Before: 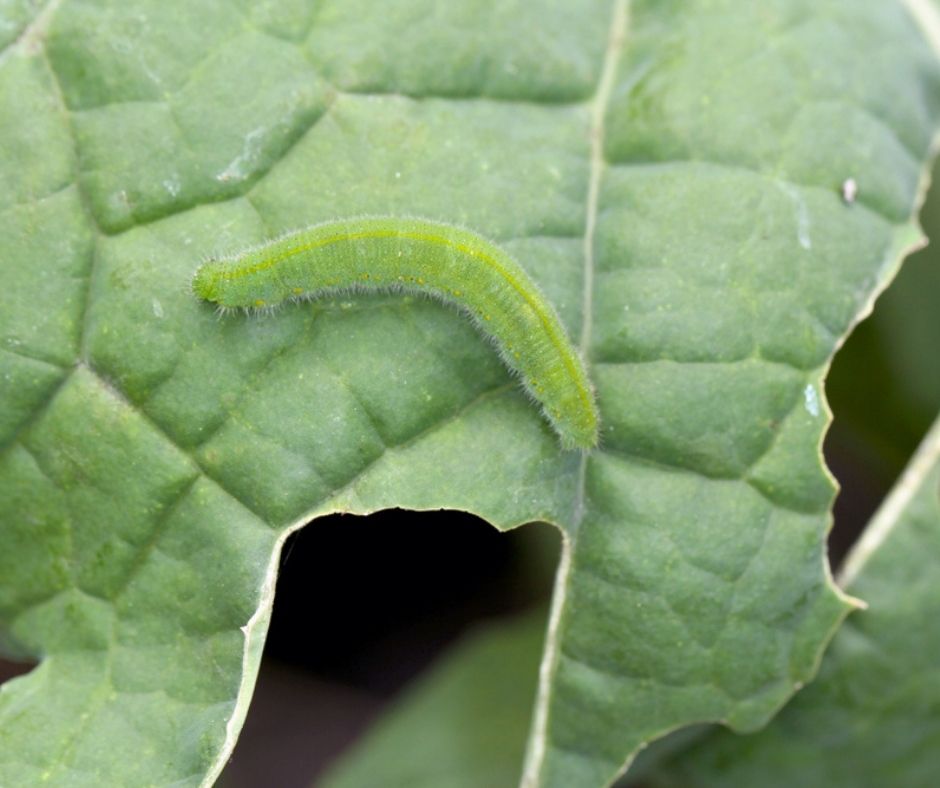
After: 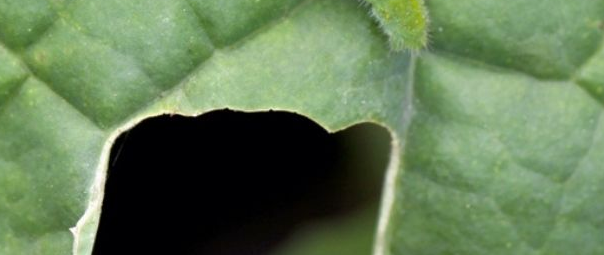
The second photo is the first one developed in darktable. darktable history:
crop: left 18.225%, top 50.705%, right 17.513%, bottom 16.827%
